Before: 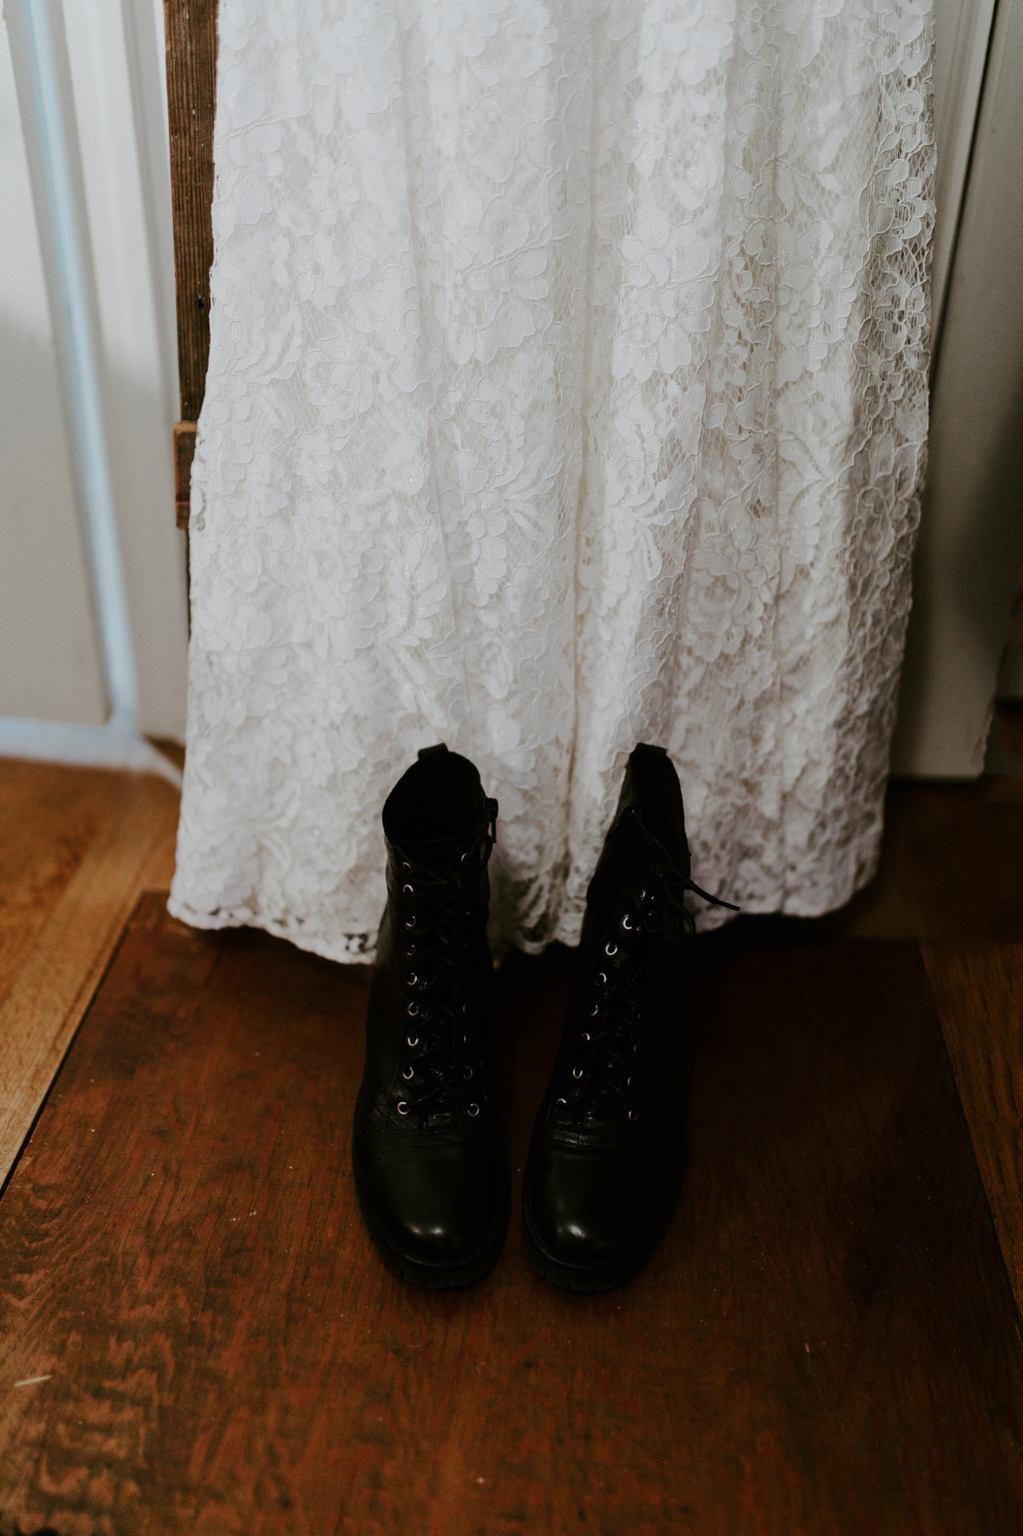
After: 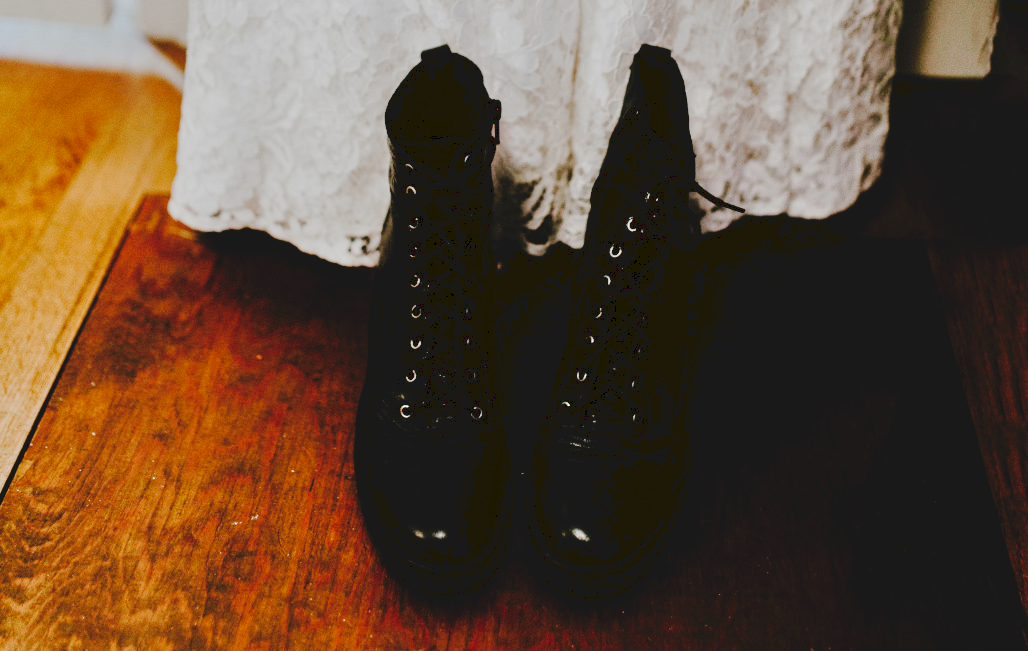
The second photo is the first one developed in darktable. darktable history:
tone curve: curves: ch0 [(0, 0) (0.003, 0.089) (0.011, 0.089) (0.025, 0.088) (0.044, 0.089) (0.069, 0.094) (0.1, 0.108) (0.136, 0.119) (0.177, 0.147) (0.224, 0.204) (0.277, 0.28) (0.335, 0.389) (0.399, 0.486) (0.468, 0.588) (0.543, 0.647) (0.623, 0.705) (0.709, 0.759) (0.801, 0.815) (0.898, 0.873) (1, 1)], preserve colors none
tone equalizer: -7 EV 0.15 EV, -6 EV 0.6 EV, -5 EV 1.15 EV, -4 EV 1.33 EV, -3 EV 1.15 EV, -2 EV 0.6 EV, -1 EV 0.15 EV, mask exposure compensation -0.5 EV
crop: top 45.551%, bottom 12.262%
